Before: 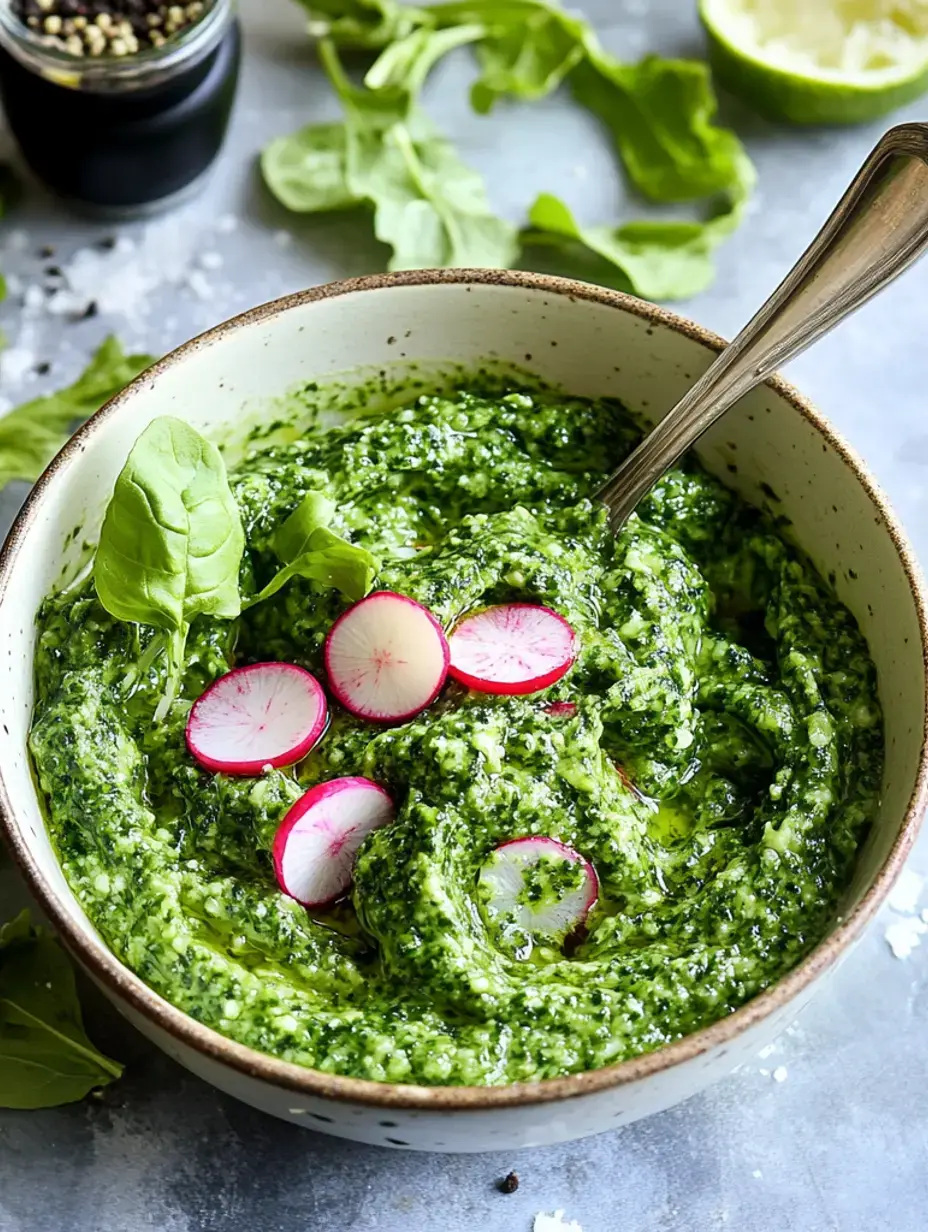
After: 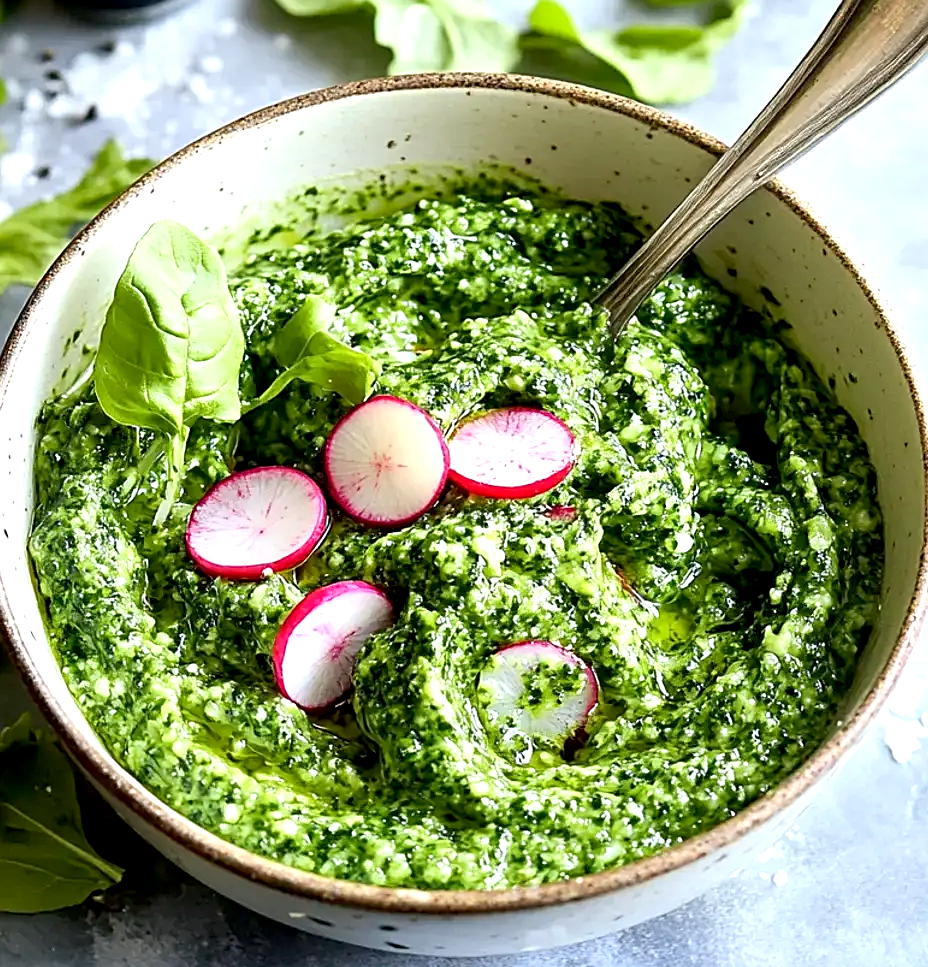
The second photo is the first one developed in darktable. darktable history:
crop and rotate: top 15.975%, bottom 5.517%
exposure: black level correction 0.005, exposure 0.418 EV, compensate exposure bias true, compensate highlight preservation false
sharpen: on, module defaults
